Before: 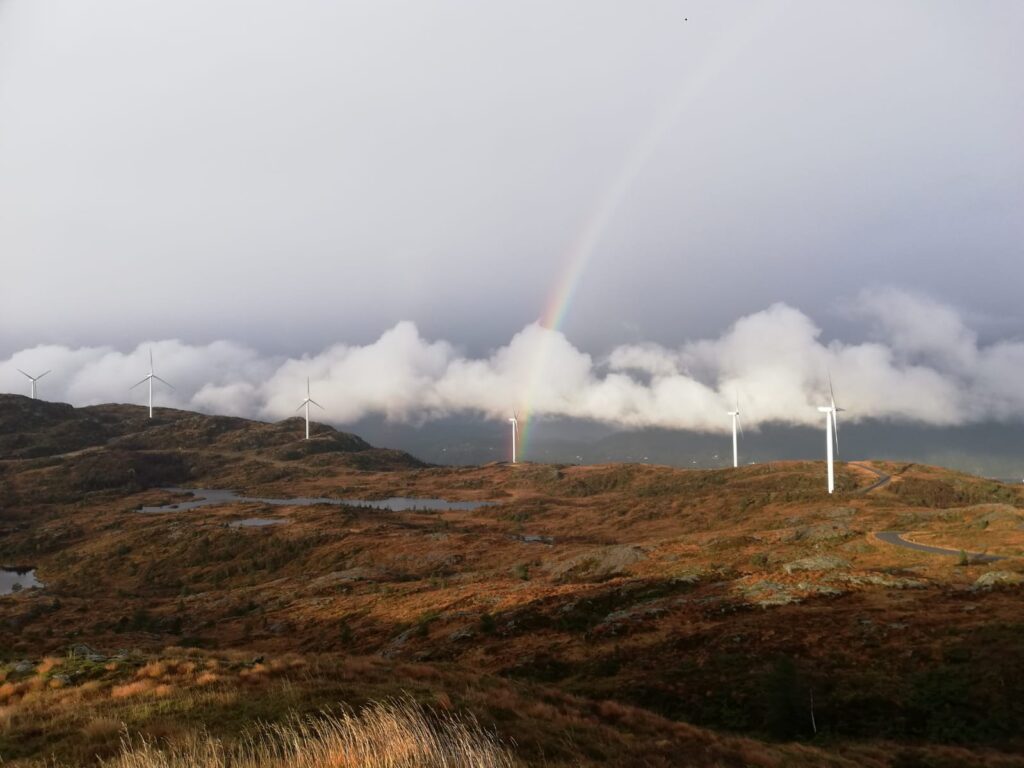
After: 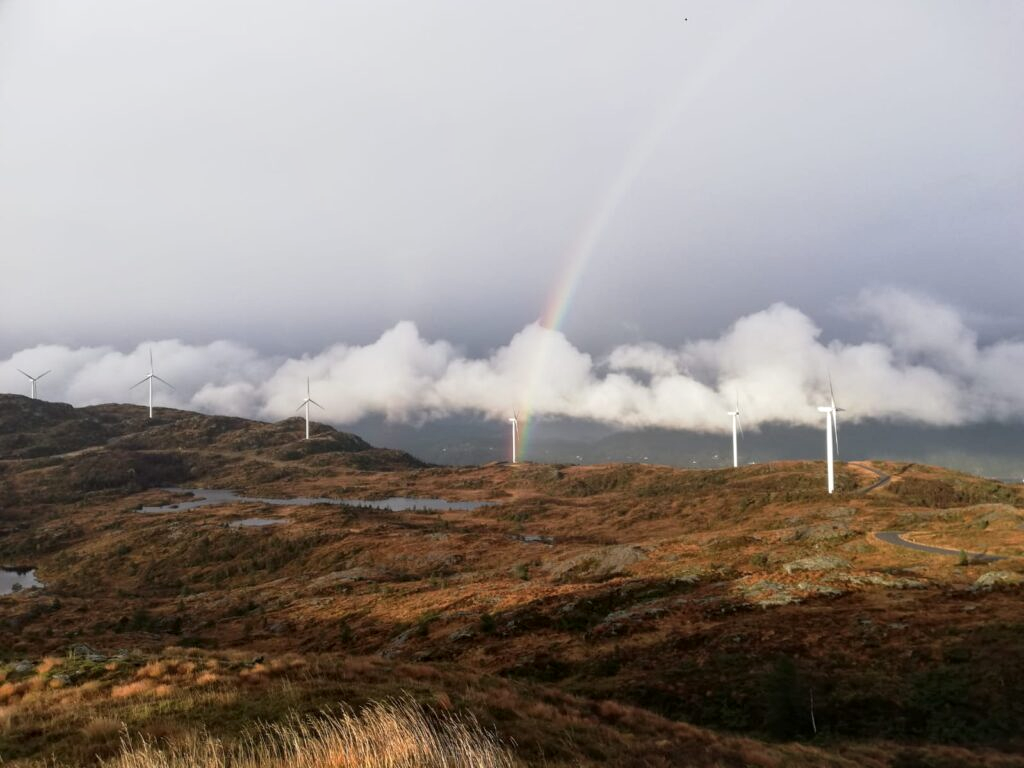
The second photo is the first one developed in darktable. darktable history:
local contrast: on, module defaults
base curve: curves: ch0 [(0, 0) (0.472, 0.508) (1, 1)], preserve colors none
